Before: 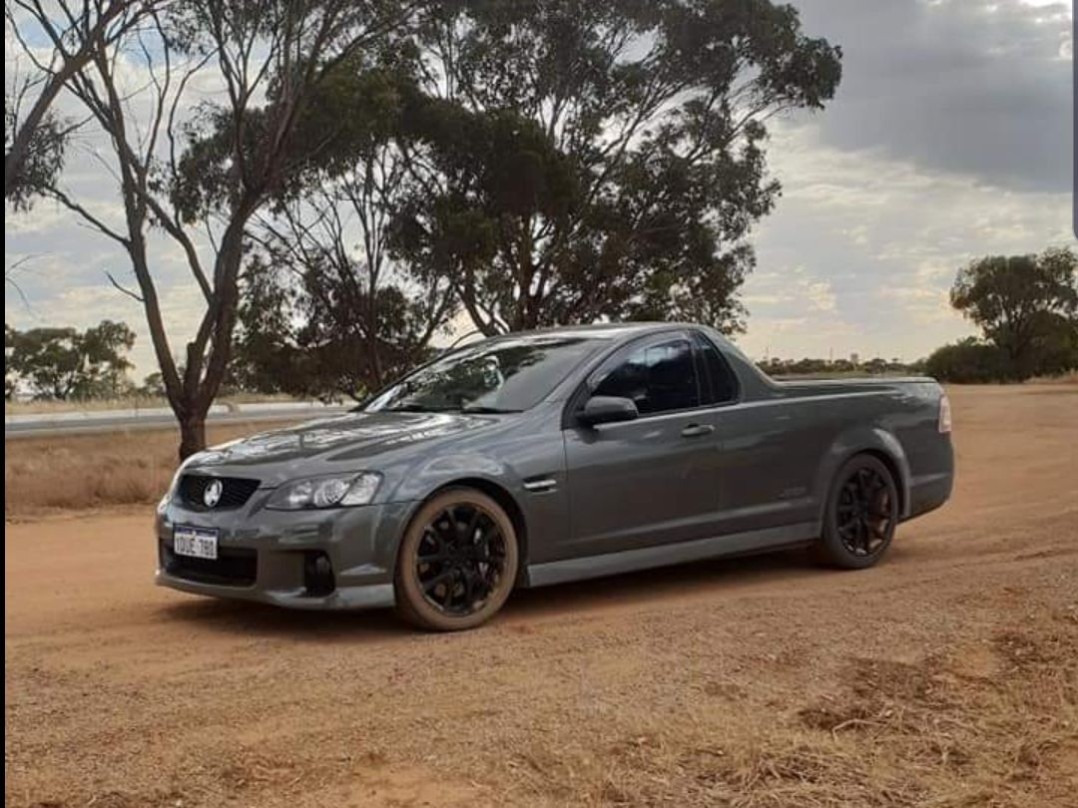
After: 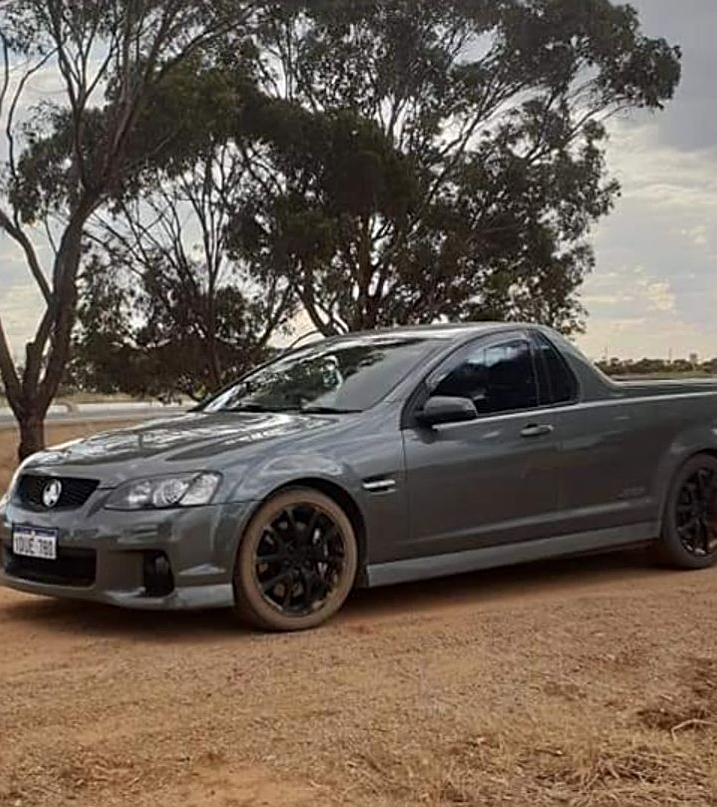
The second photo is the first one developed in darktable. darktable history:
crop and rotate: left 14.989%, right 18.459%
sharpen: on, module defaults
